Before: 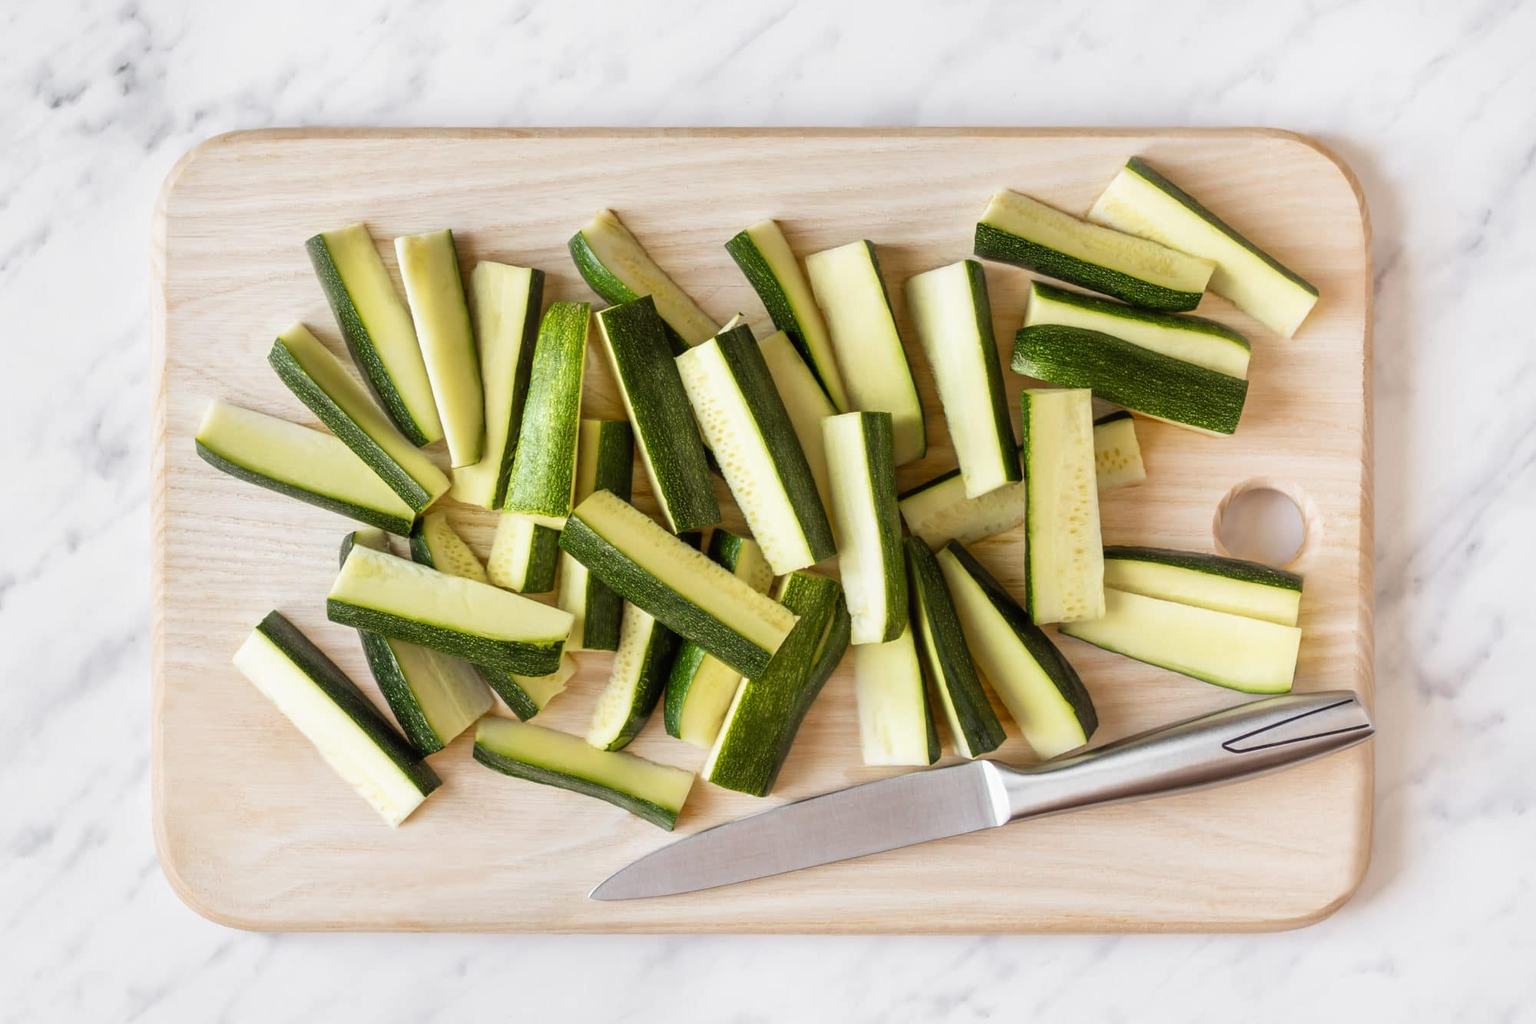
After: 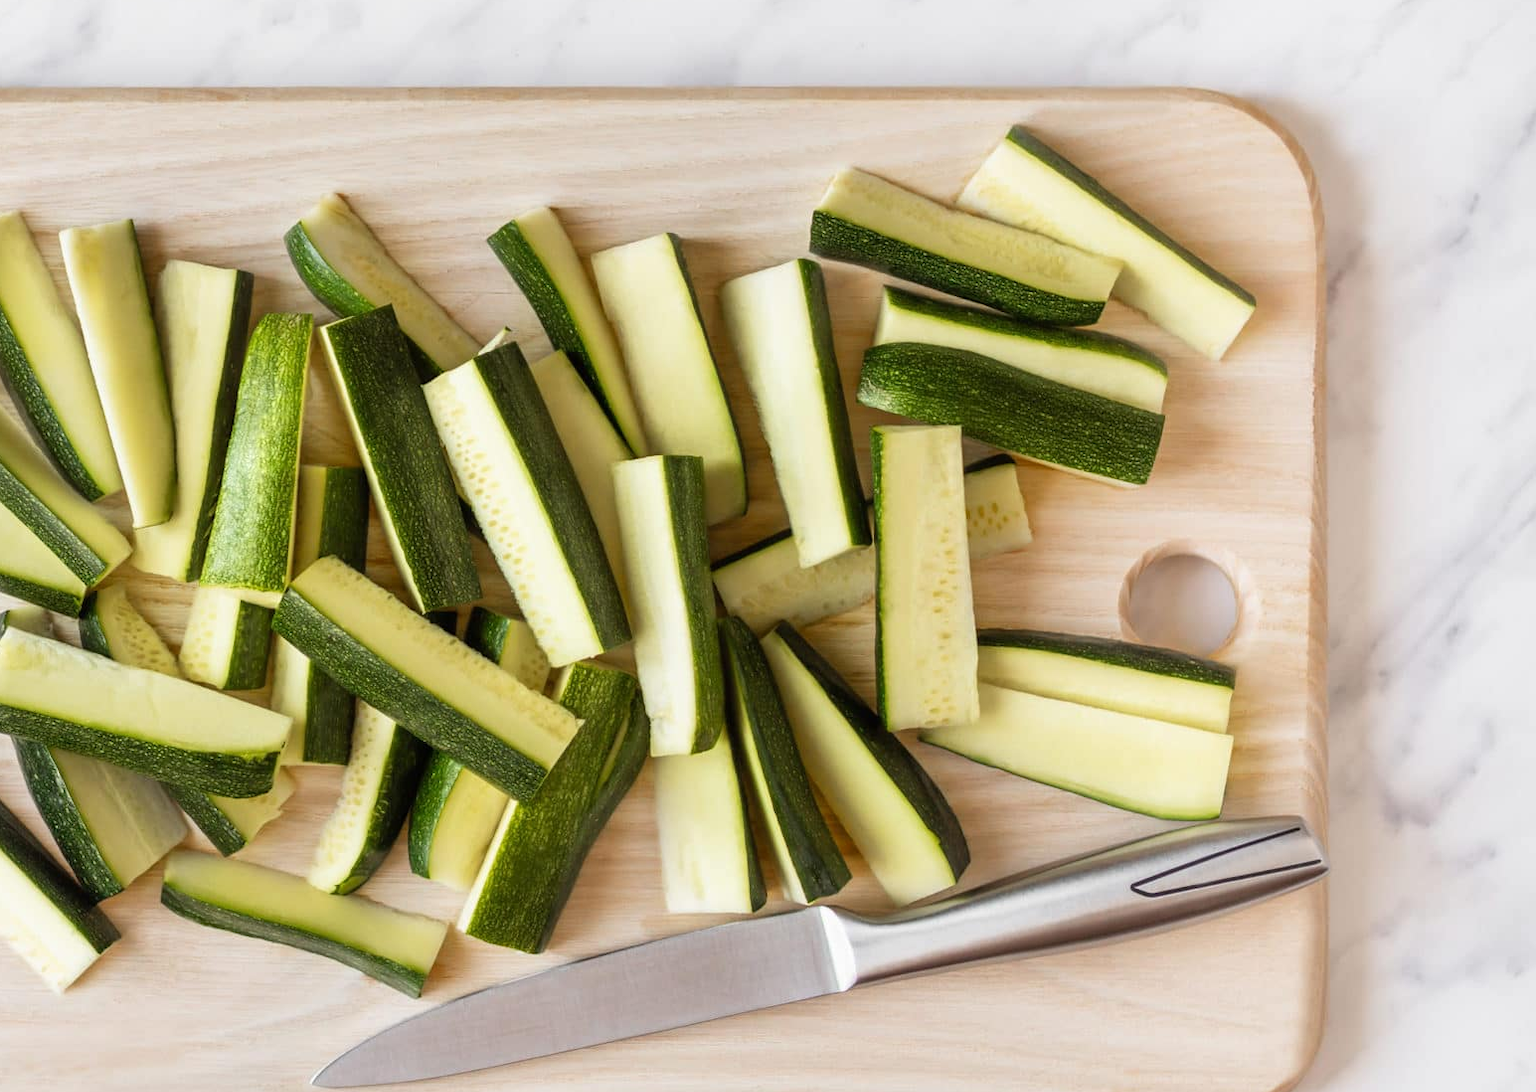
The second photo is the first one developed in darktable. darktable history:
crop: left 22.72%, top 5.883%, bottom 11.611%
